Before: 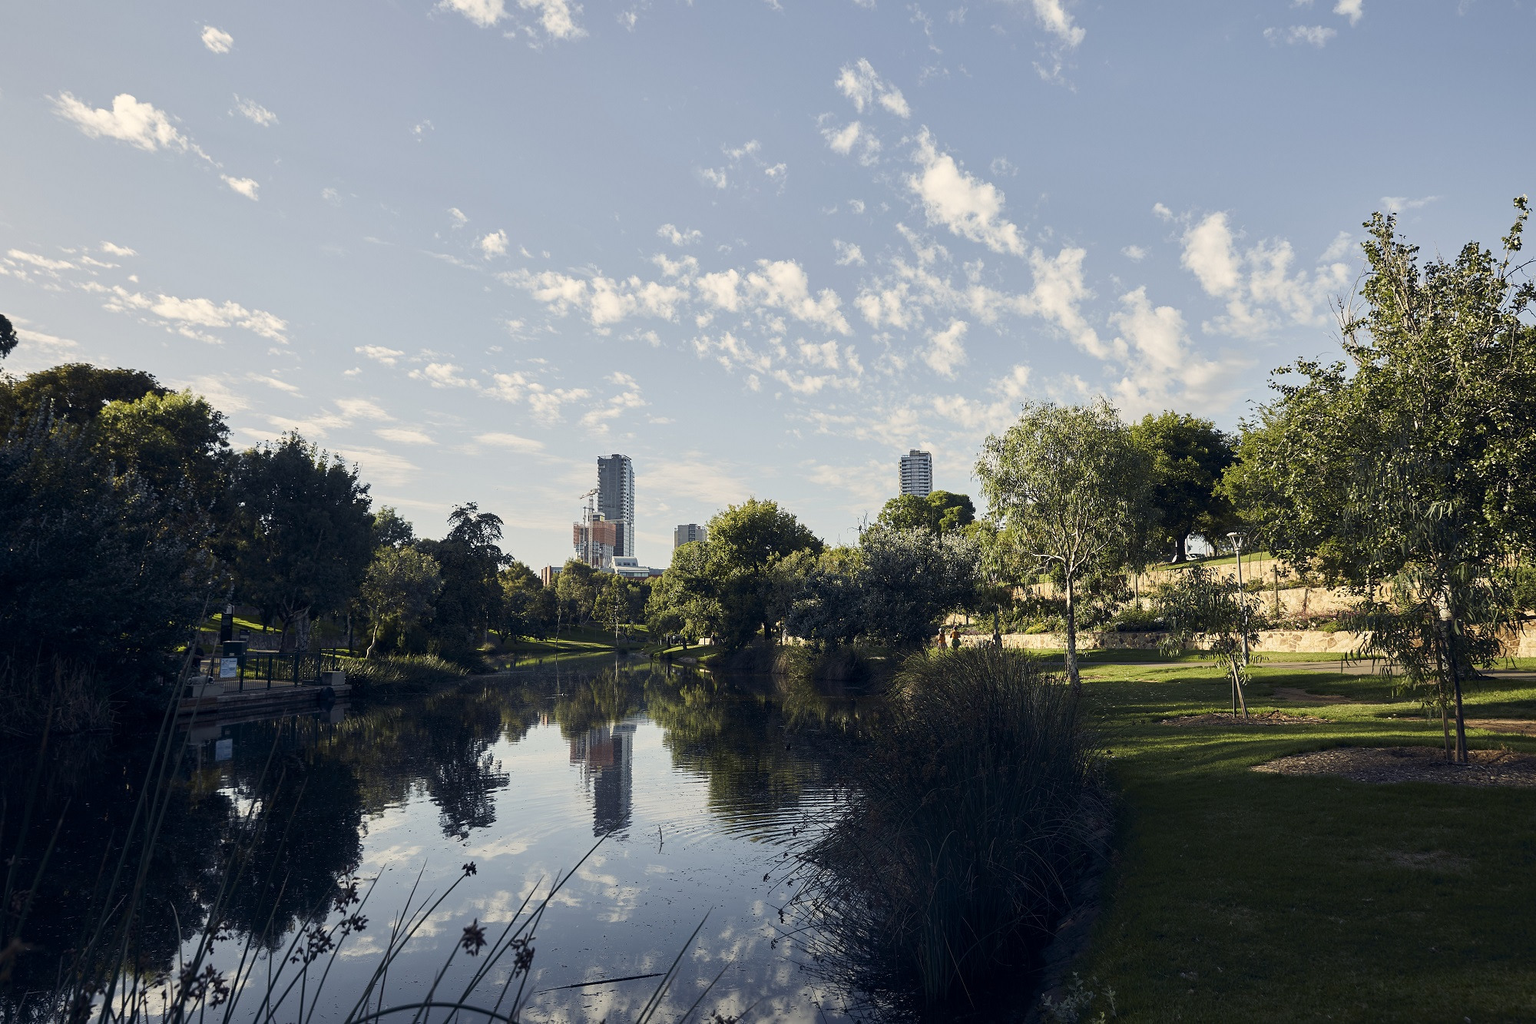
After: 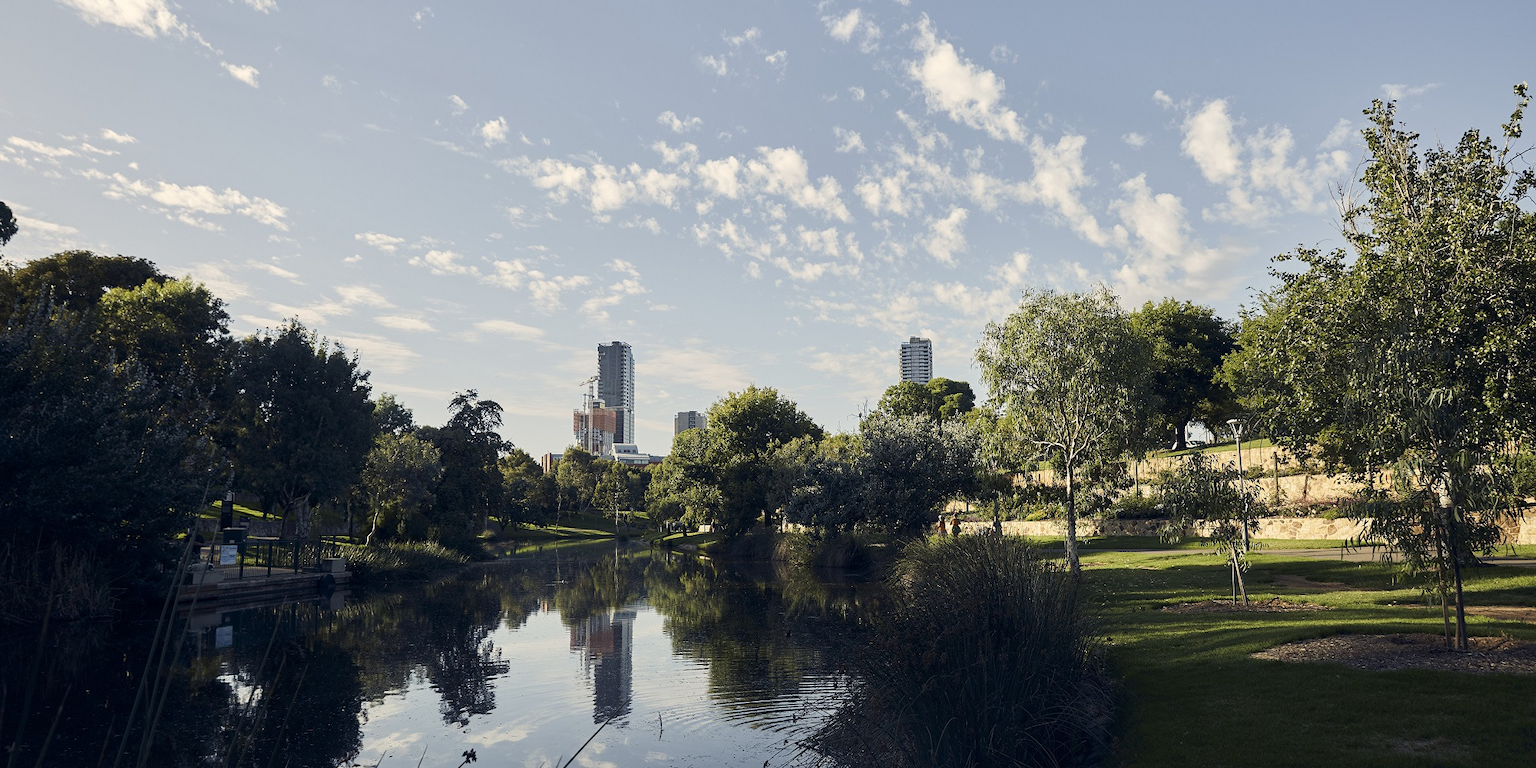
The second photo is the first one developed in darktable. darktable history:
crop: top 11.029%, bottom 13.88%
